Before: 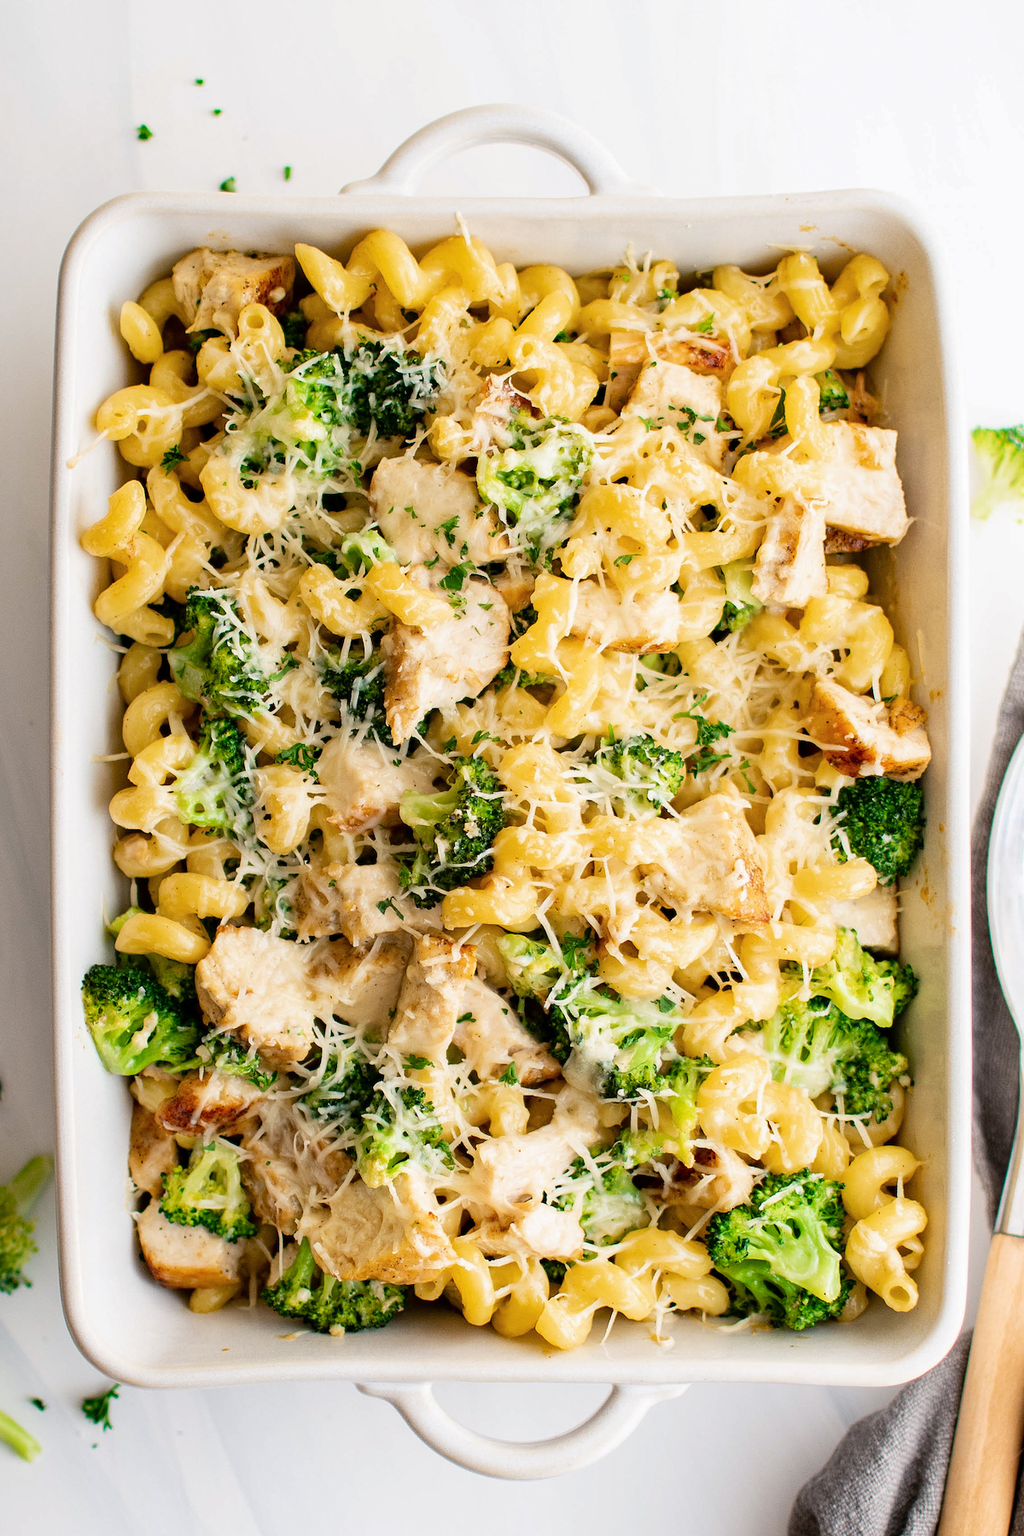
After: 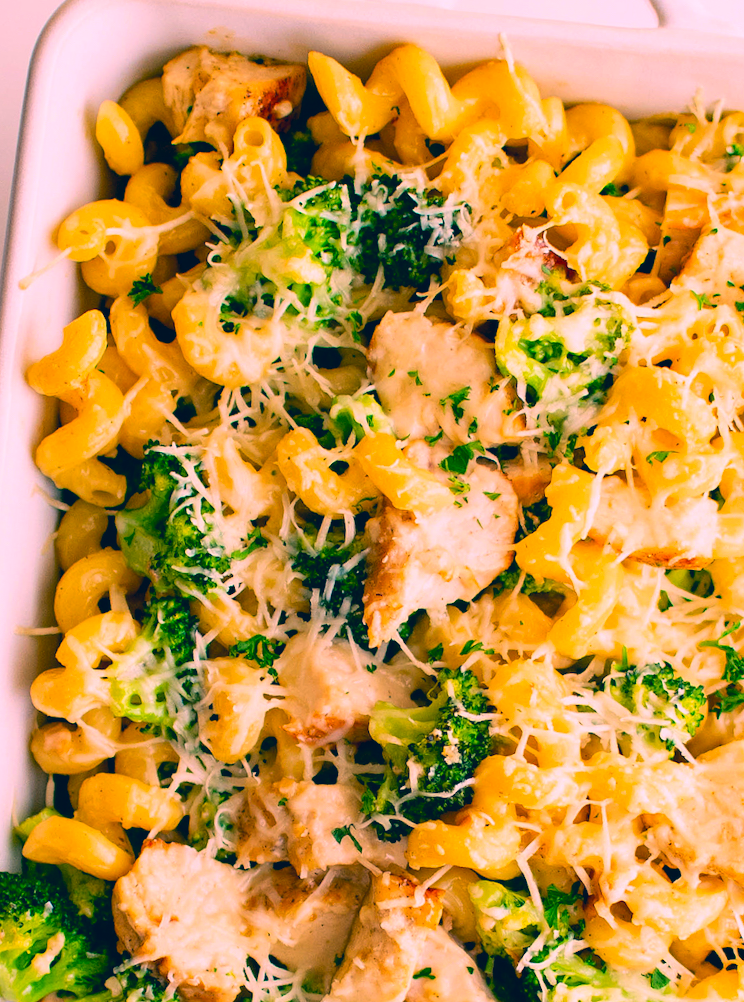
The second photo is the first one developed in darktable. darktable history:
crop and rotate: angle -5.34°, left 2.263%, top 6.699%, right 27.27%, bottom 30.09%
color correction: highlights a* 17.14, highlights b* 0.252, shadows a* -15.24, shadows b* -14.68, saturation 1.56
